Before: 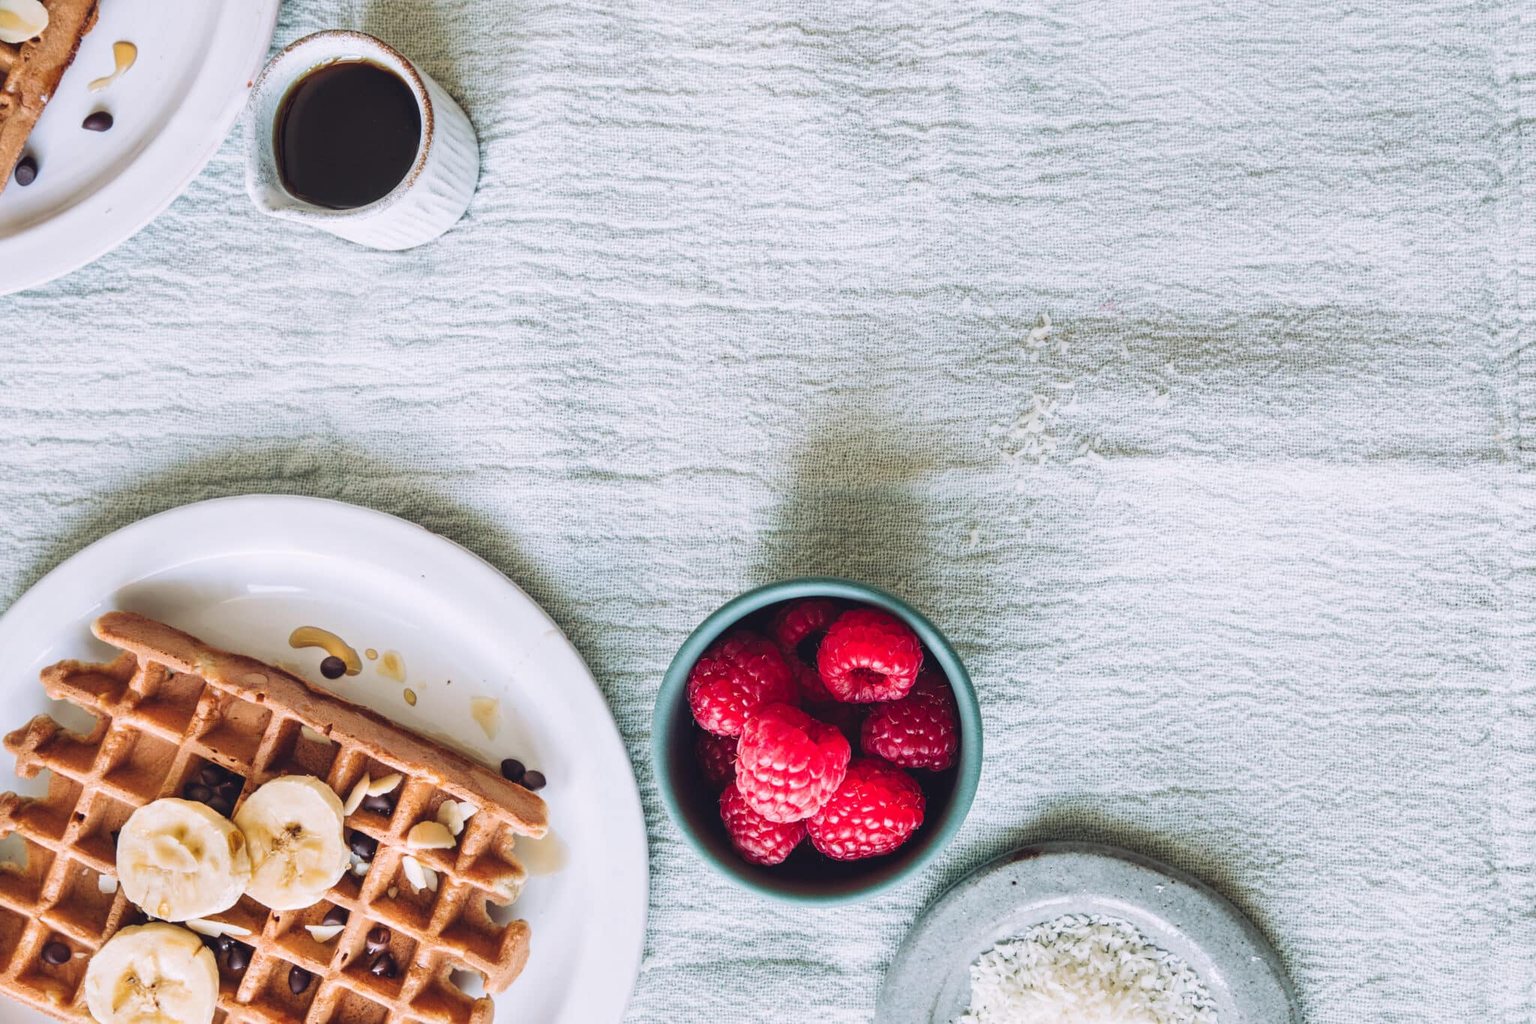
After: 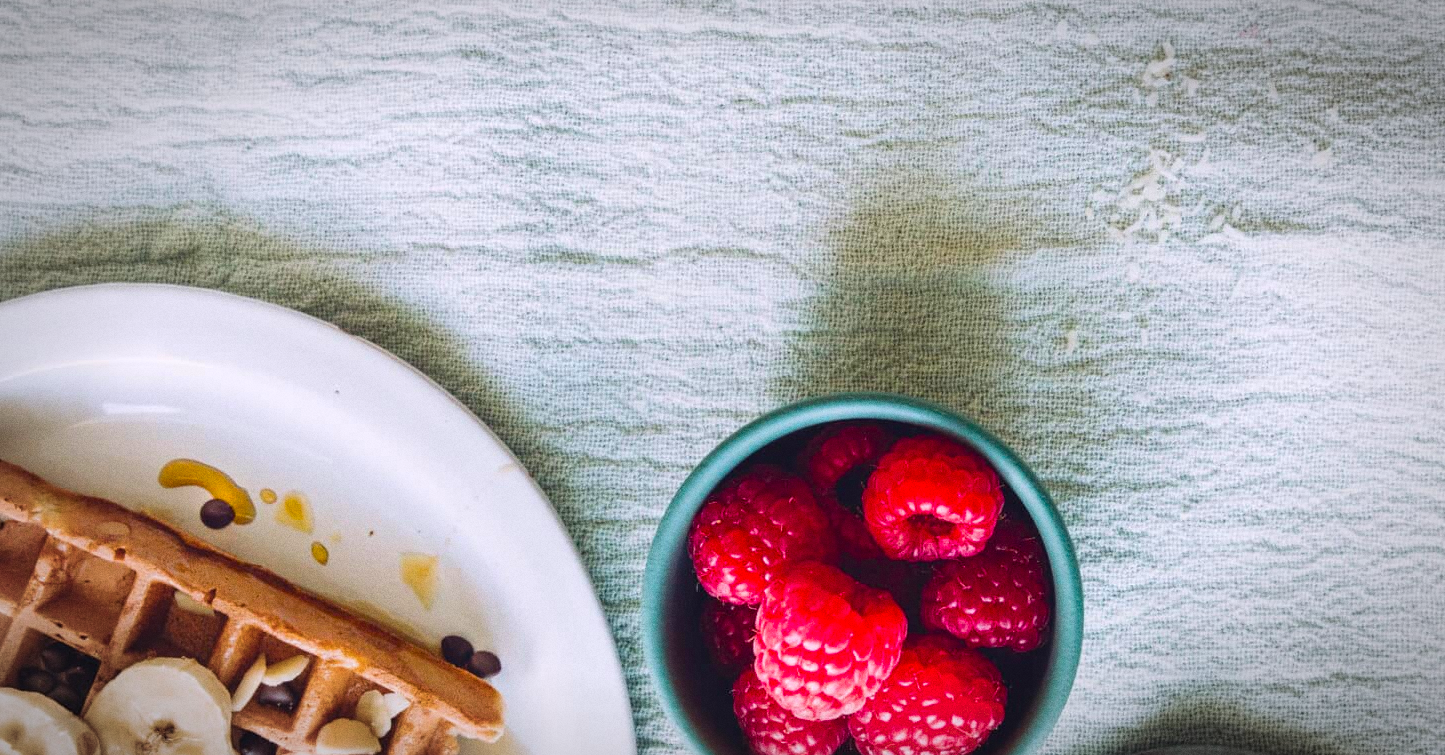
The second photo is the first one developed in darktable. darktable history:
vignetting: automatic ratio true
color balance rgb: linear chroma grading › global chroma 15%, perceptual saturation grading › global saturation 30%
crop: left 11.123%, top 27.61%, right 18.3%, bottom 17.034%
grain: coarseness 0.09 ISO
